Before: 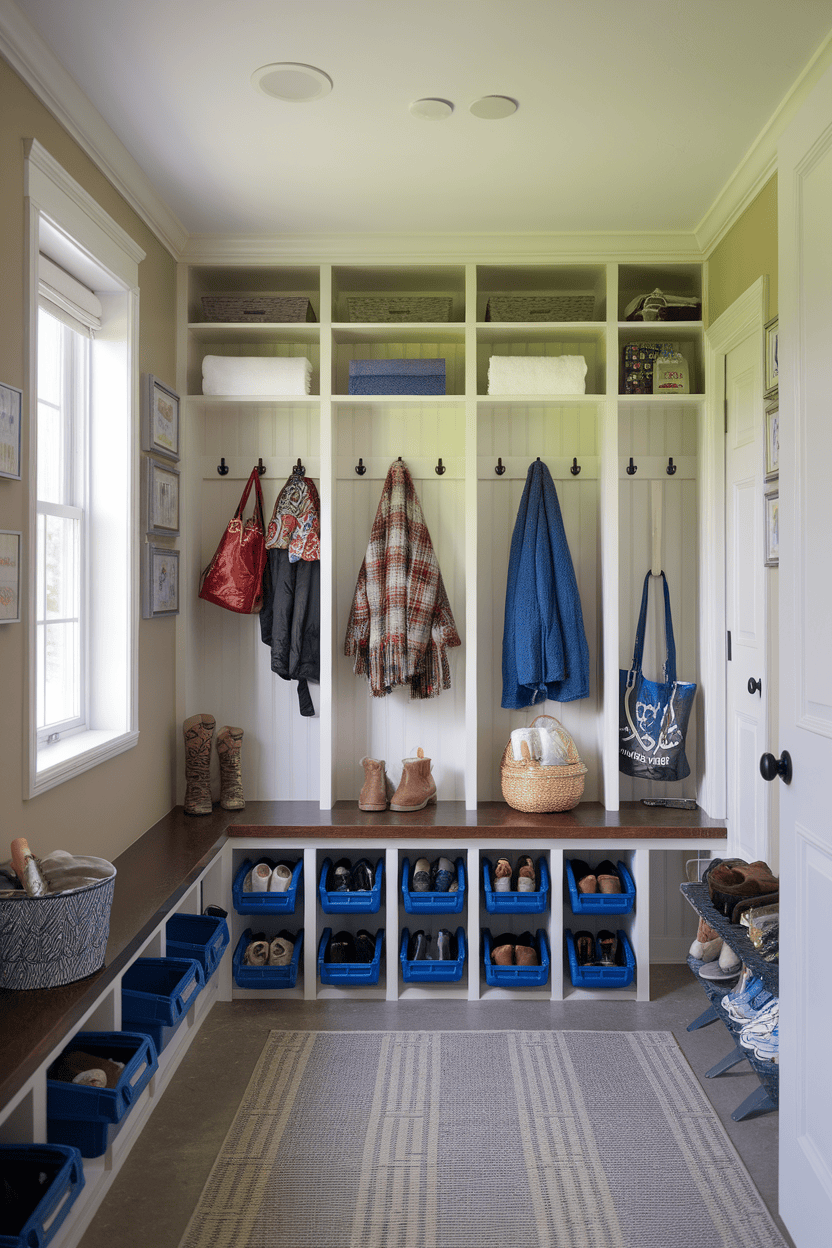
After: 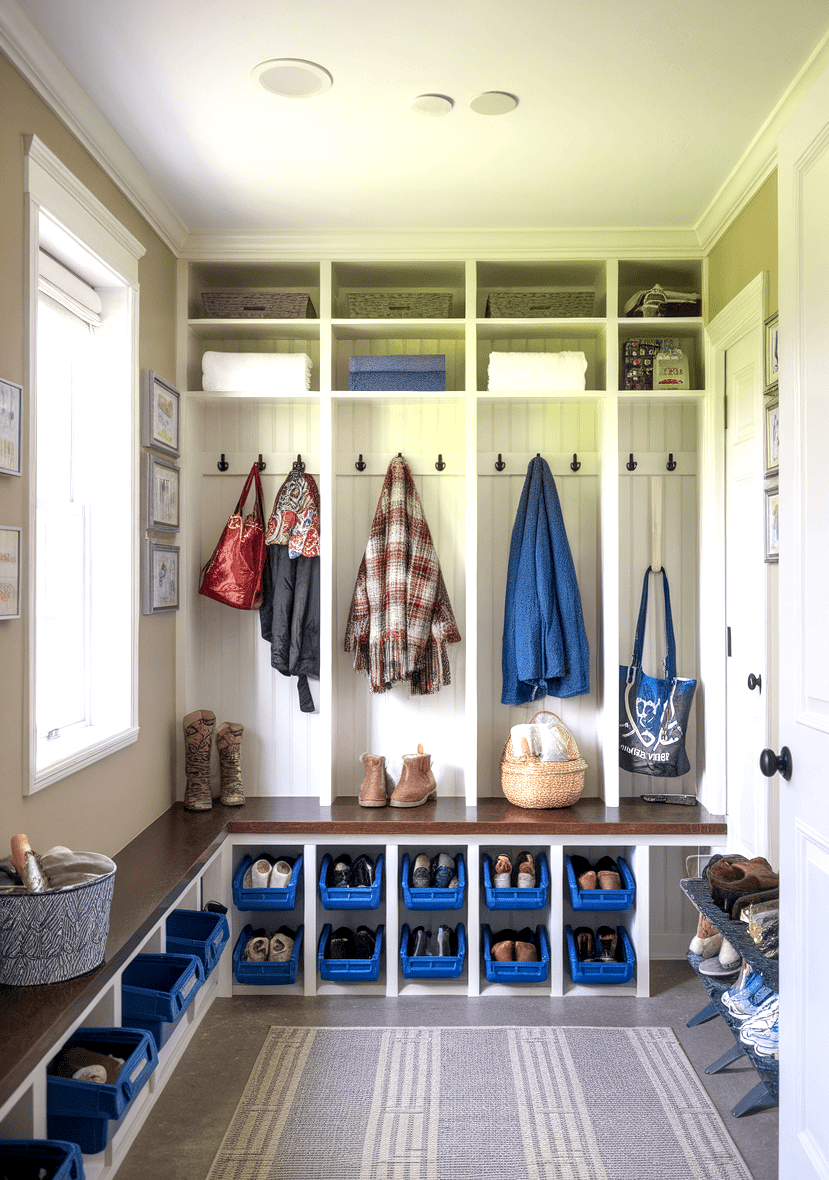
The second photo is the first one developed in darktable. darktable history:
exposure: exposure 0.74 EV, compensate exposure bias true, compensate highlight preservation false
crop: top 0.39%, right 0.258%, bottom 5.021%
local contrast: detail 130%
